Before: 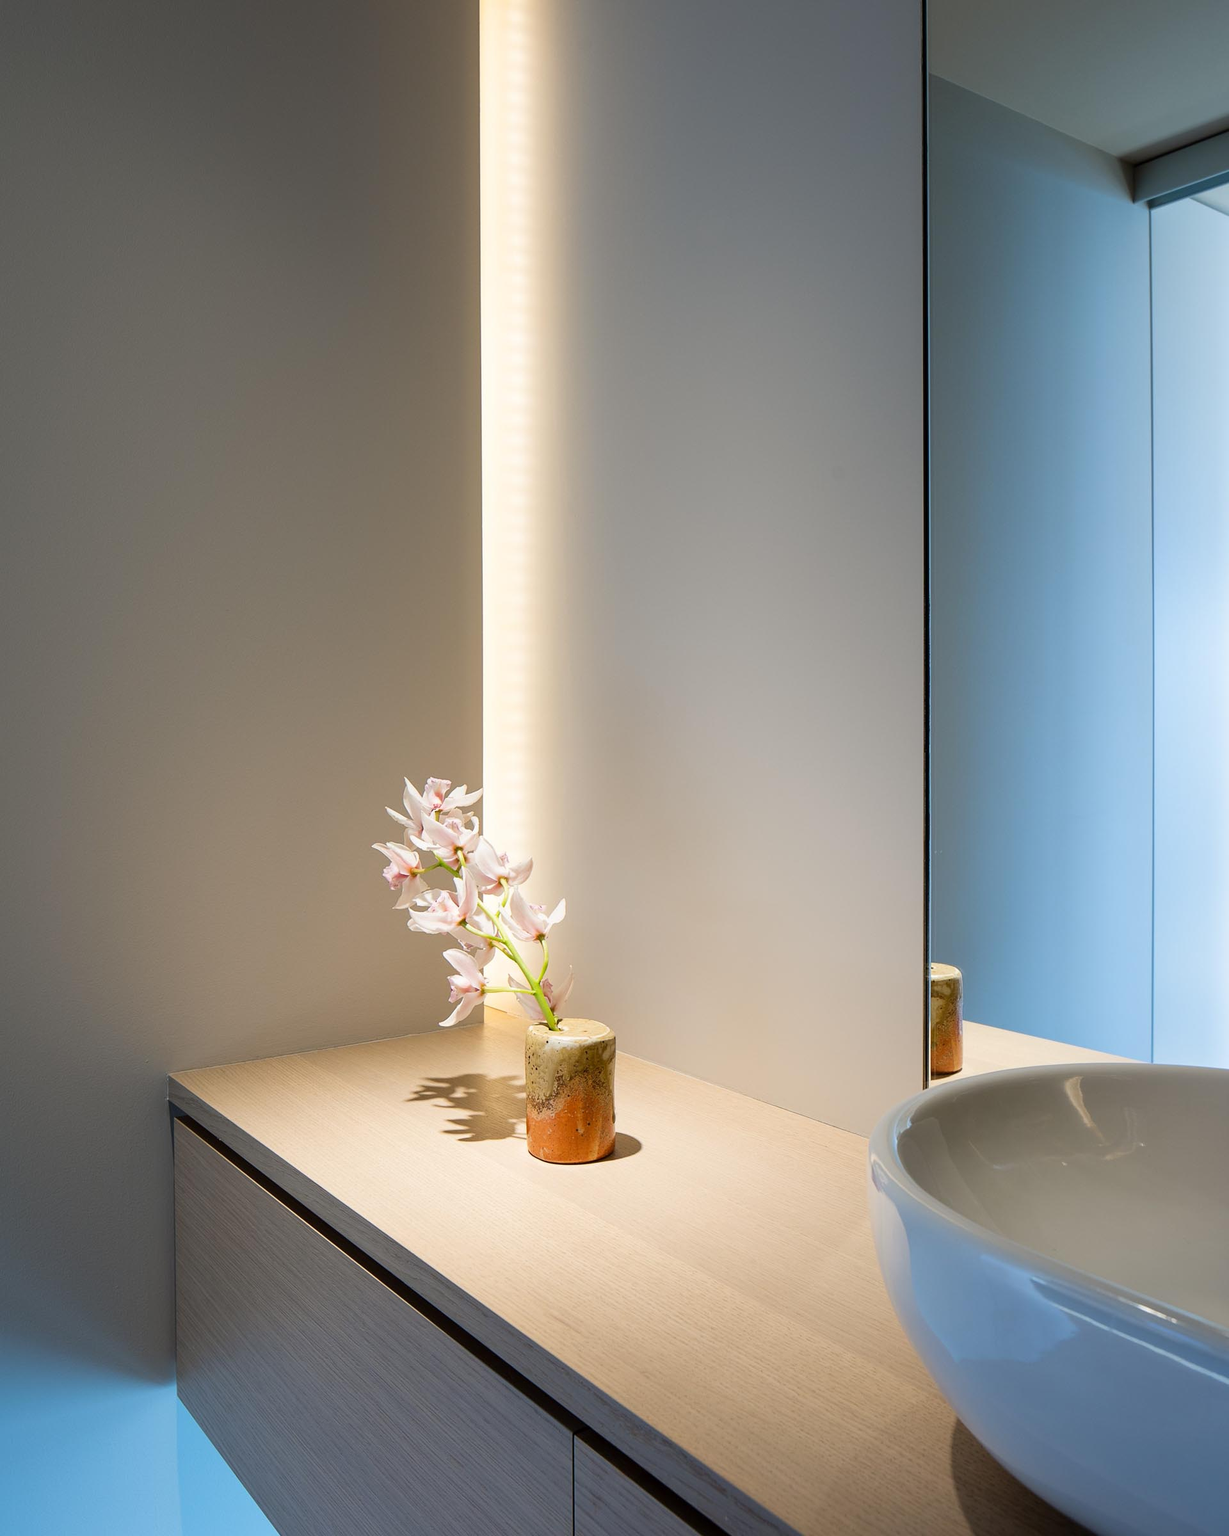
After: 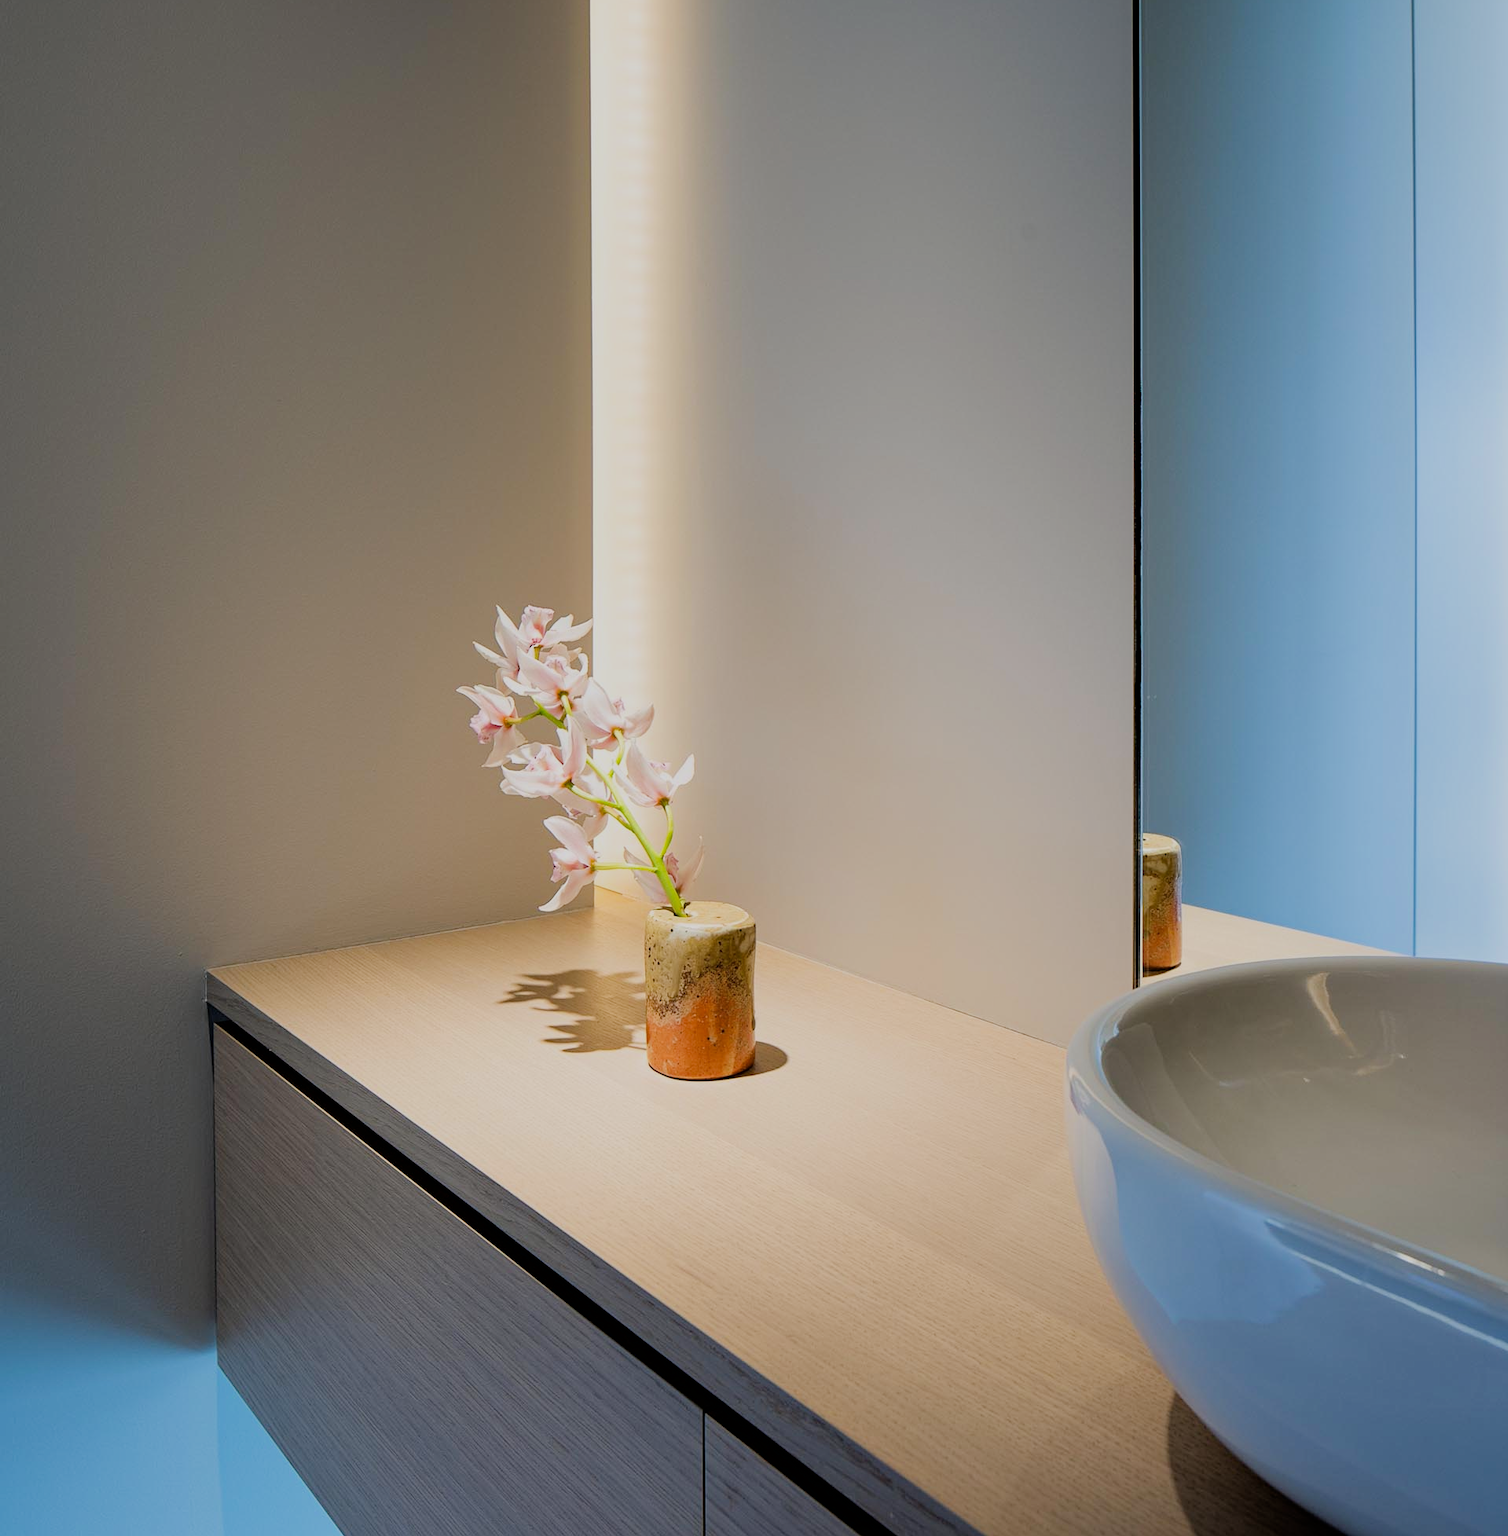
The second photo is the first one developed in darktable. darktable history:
filmic rgb: black relative exposure -7.65 EV, white relative exposure 4.56 EV, hardness 3.61
crop and rotate: top 18.507%
haze removal: compatibility mode true, adaptive false
